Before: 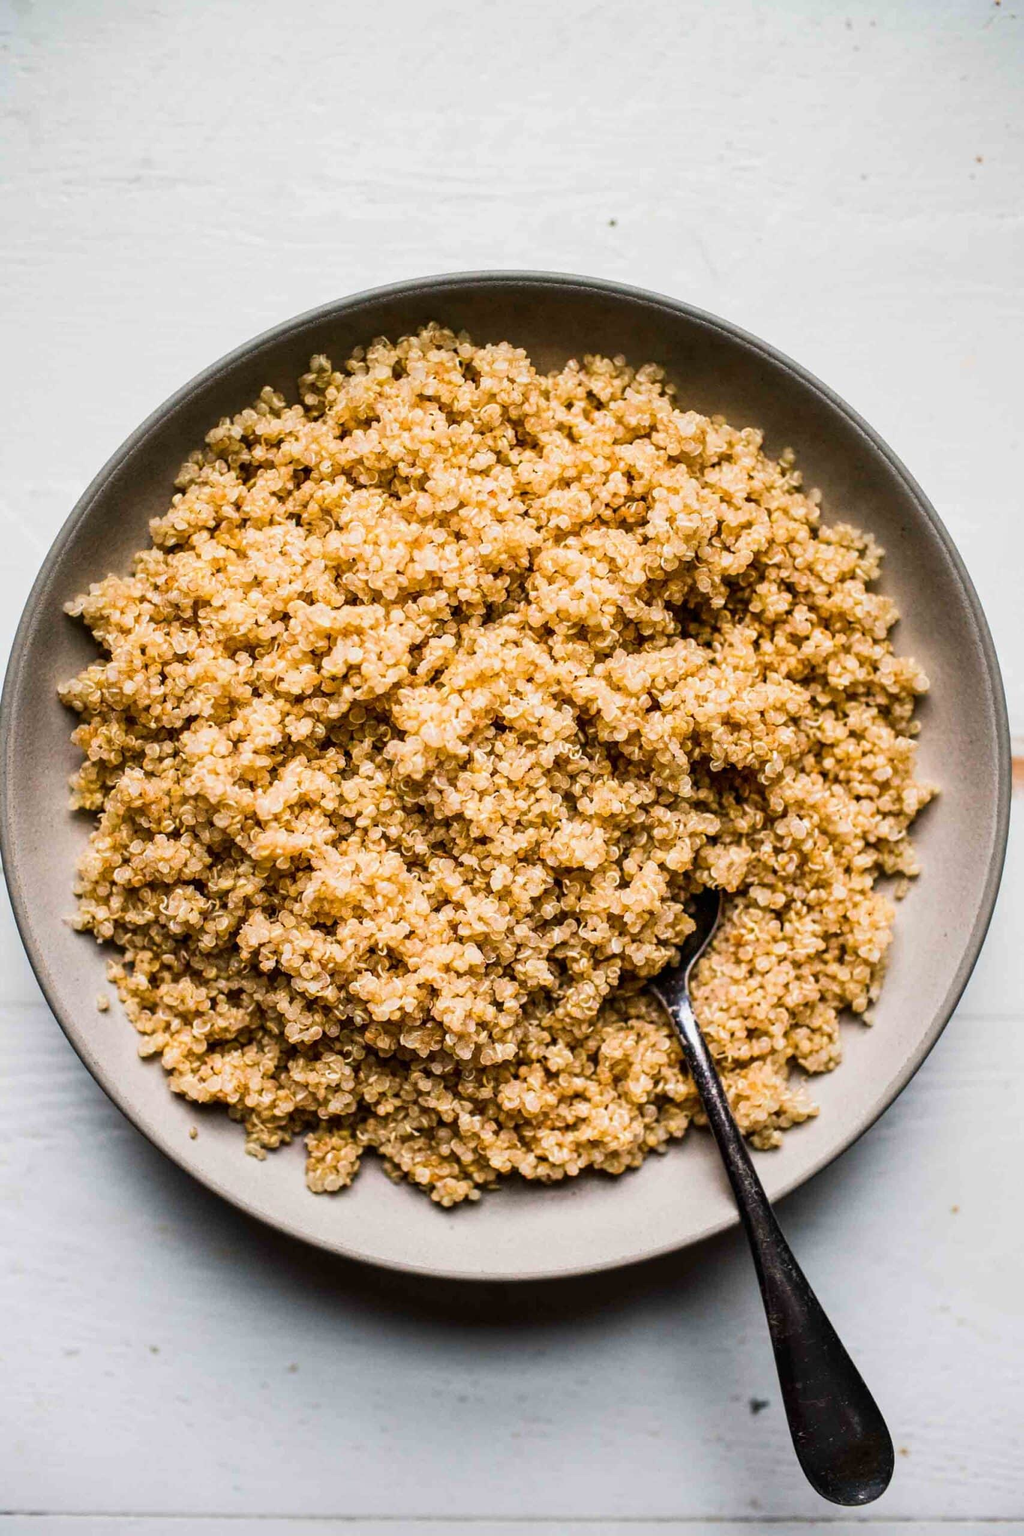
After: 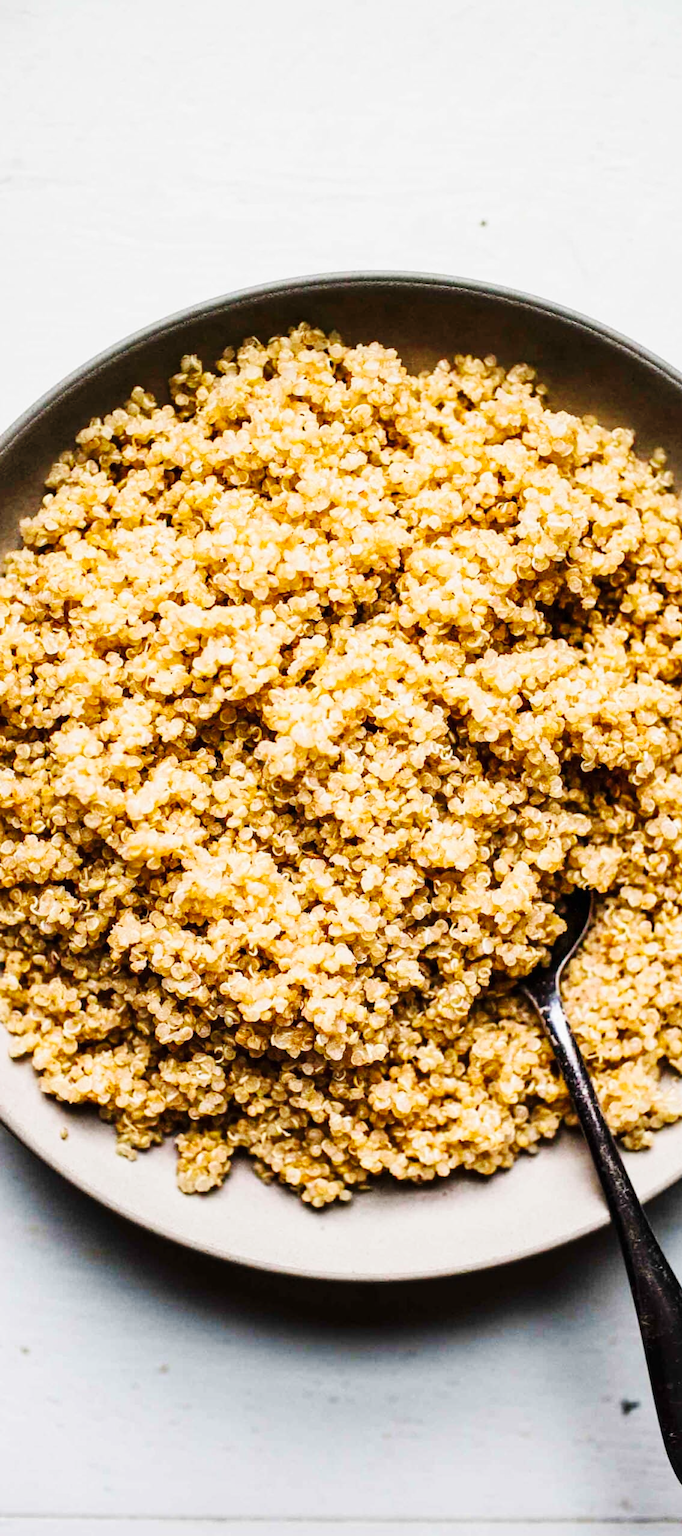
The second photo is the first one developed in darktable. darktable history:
base curve: curves: ch0 [(0, 0) (0.032, 0.025) (0.121, 0.166) (0.206, 0.329) (0.605, 0.79) (1, 1)], preserve colors none
crop and rotate: left 12.673%, right 20.66%
